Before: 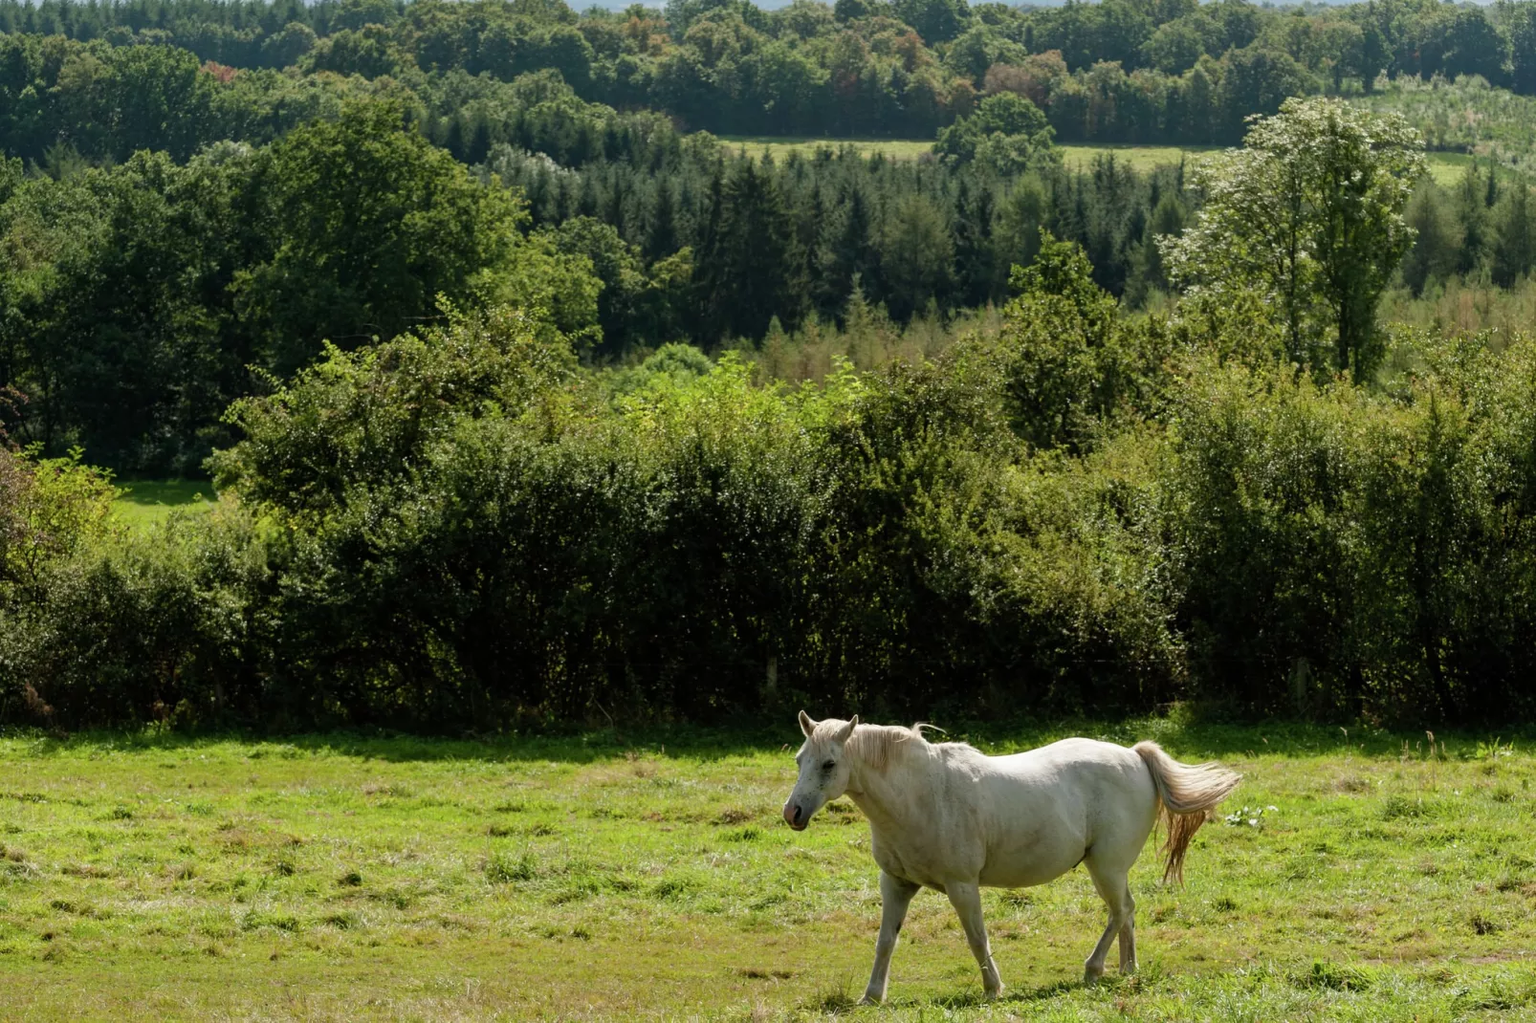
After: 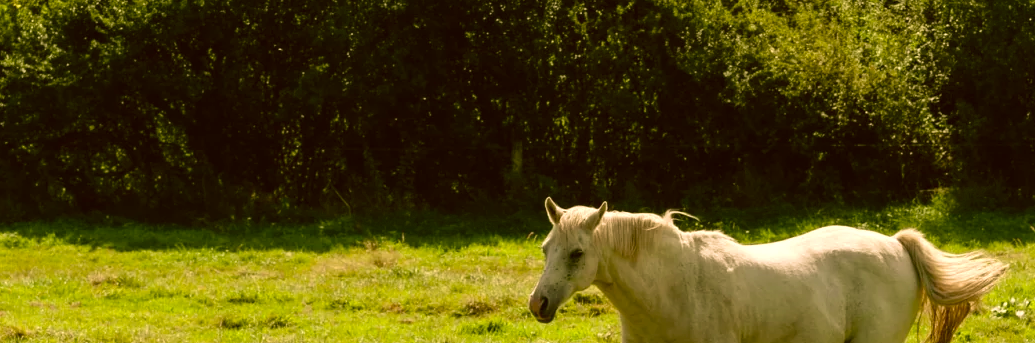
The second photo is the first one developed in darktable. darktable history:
velvia: on, module defaults
crop: left 18.104%, top 51.095%, right 17.426%, bottom 16.797%
color correction: highlights a* 8.87, highlights b* 15.78, shadows a* -0.35, shadows b* 26.18
exposure: exposure 0.209 EV, compensate highlight preservation false
